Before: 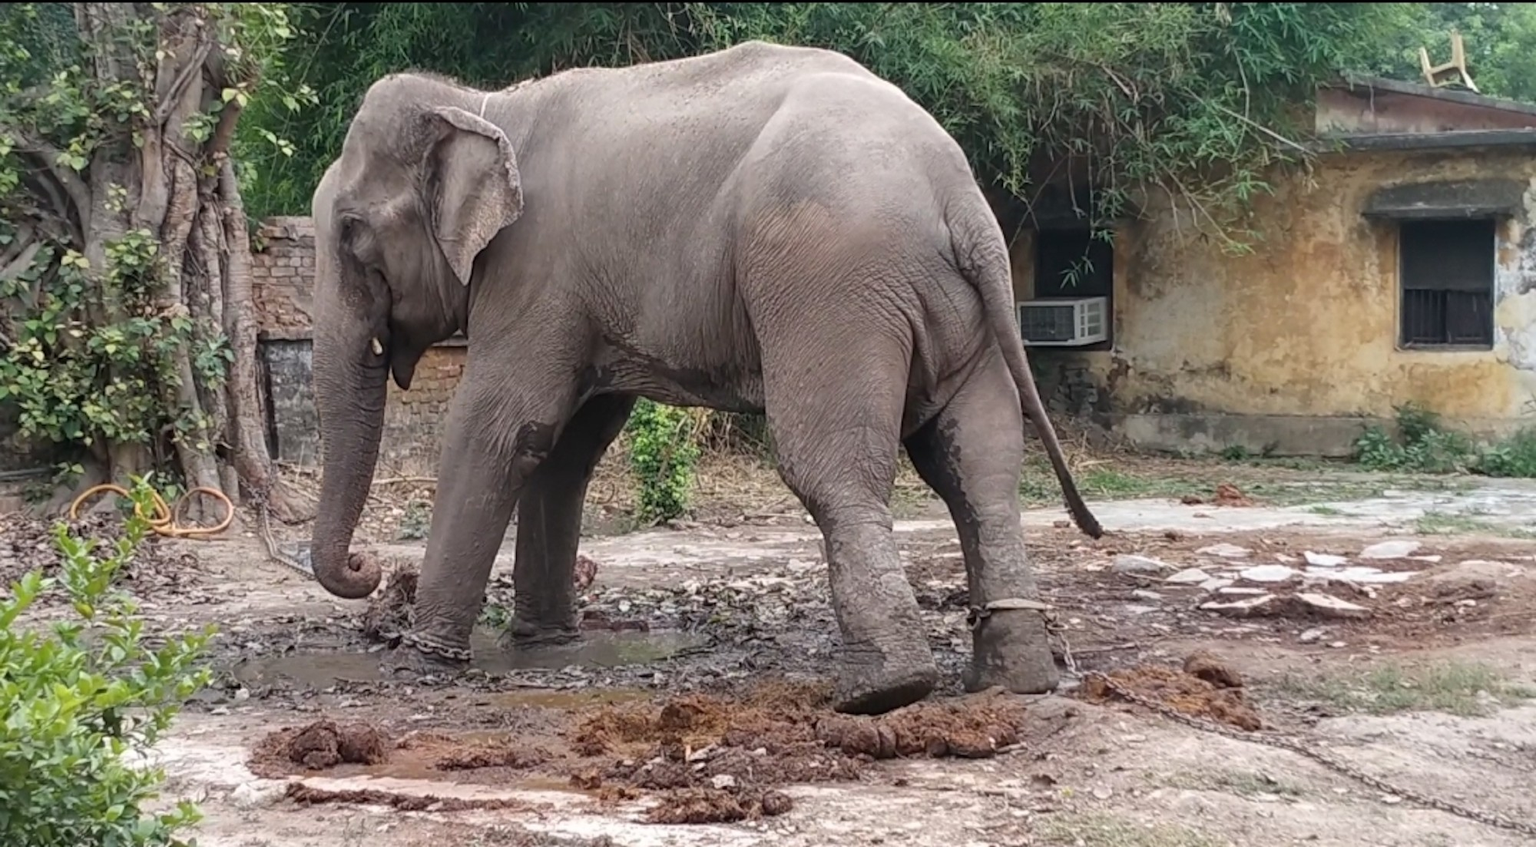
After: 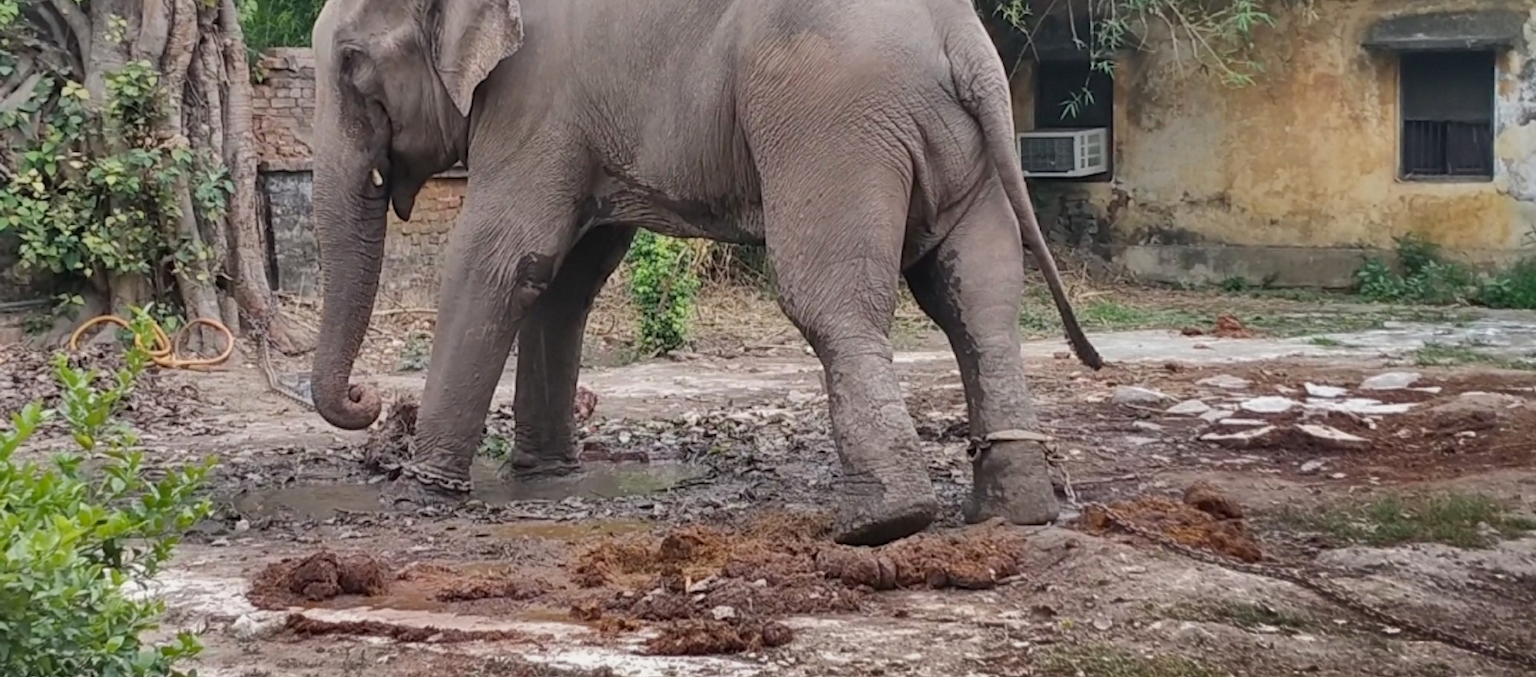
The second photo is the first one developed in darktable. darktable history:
shadows and highlights: radius 123.98, shadows 100, white point adjustment -3, highlights -100, highlights color adjustment 89.84%, soften with gaussian
base curve: curves: ch0 [(0, 0) (0.235, 0.266) (0.503, 0.496) (0.786, 0.72) (1, 1)]
crop and rotate: top 19.998%
